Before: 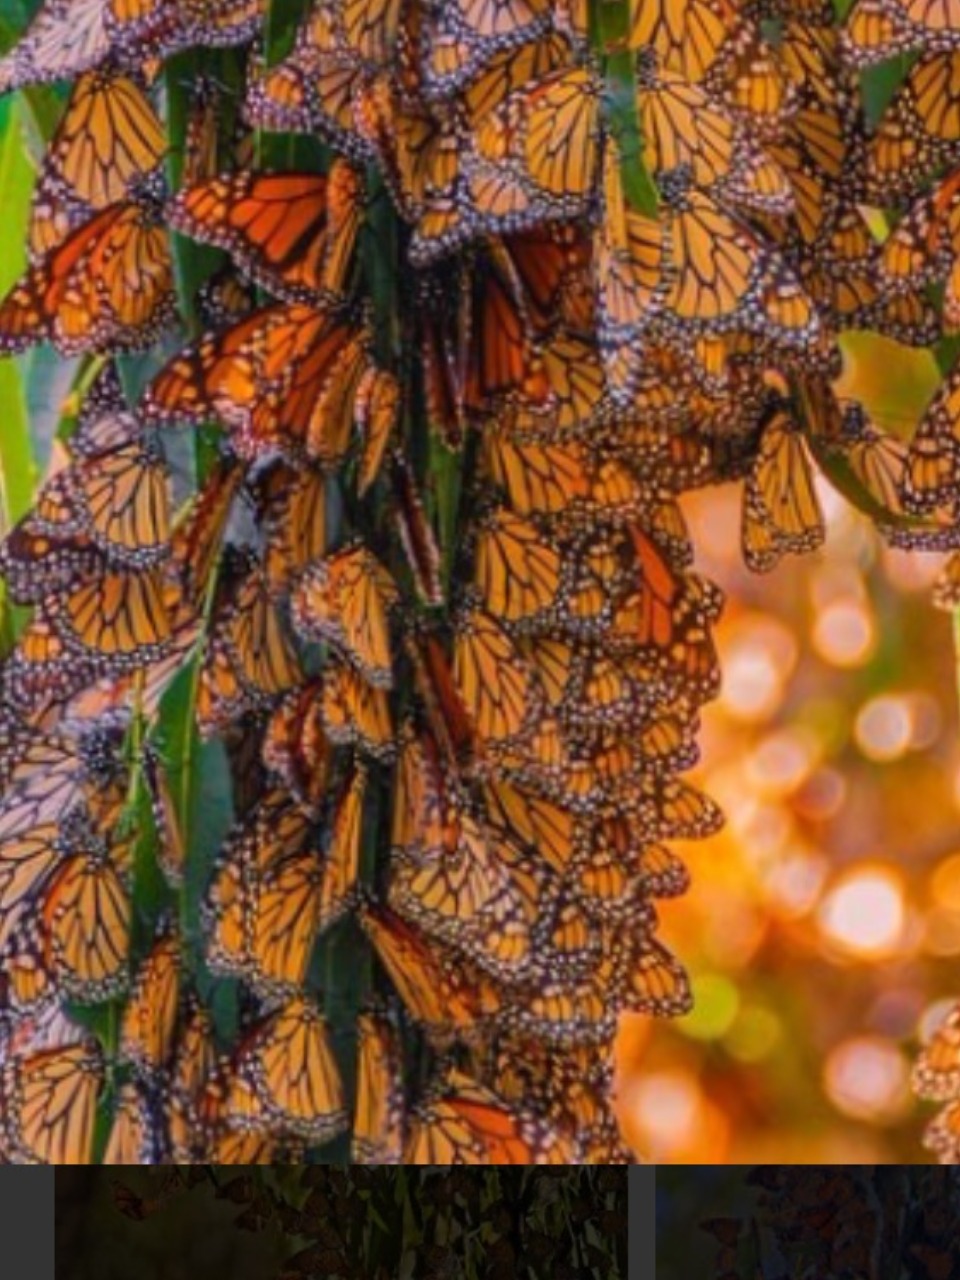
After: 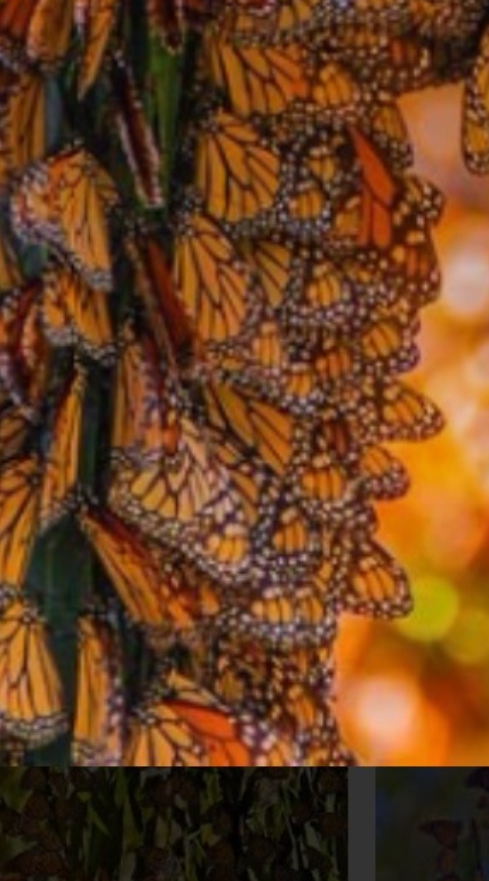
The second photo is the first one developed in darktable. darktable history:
graduated density: on, module defaults
crop and rotate: left 29.237%, top 31.152%, right 19.807%
